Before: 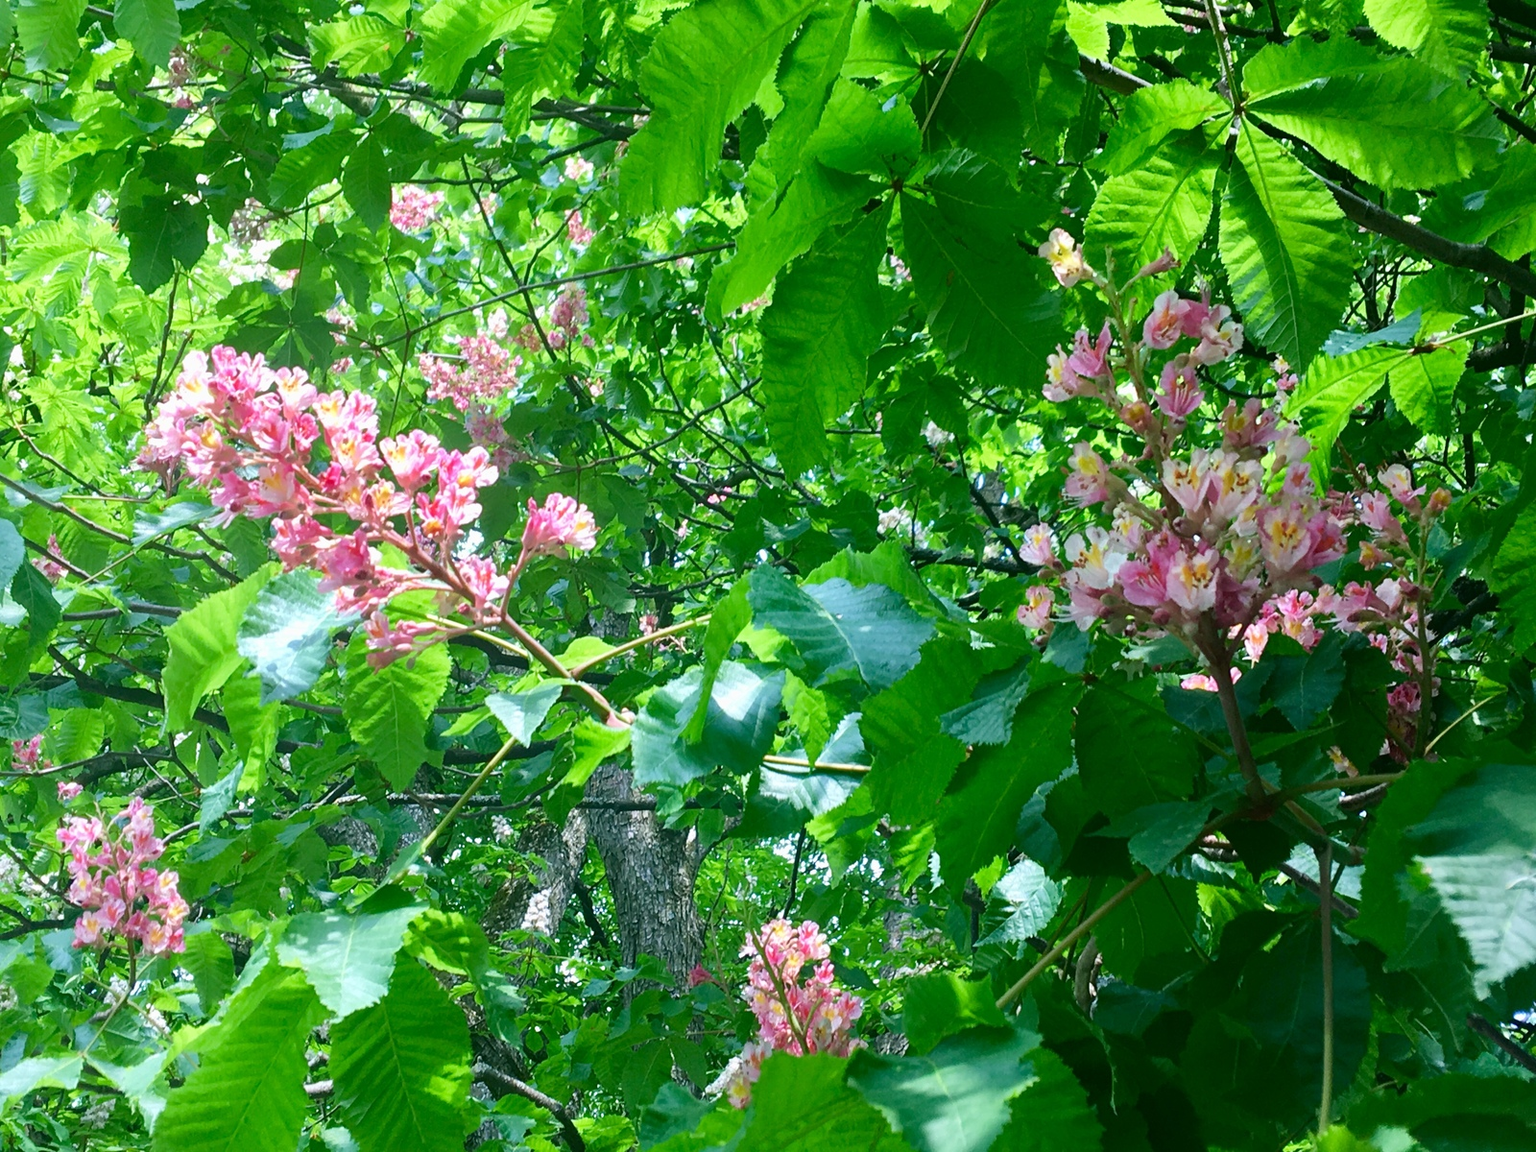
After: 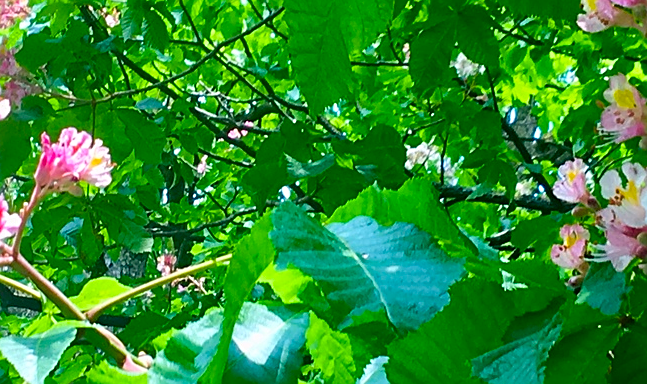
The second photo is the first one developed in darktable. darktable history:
sharpen: on, module defaults
crop: left 31.823%, top 32.225%, right 27.703%, bottom 35.727%
color balance rgb: highlights gain › chroma 0.242%, highlights gain › hue 331.87°, linear chroma grading › global chroma 15.423%, perceptual saturation grading › global saturation 25.75%
